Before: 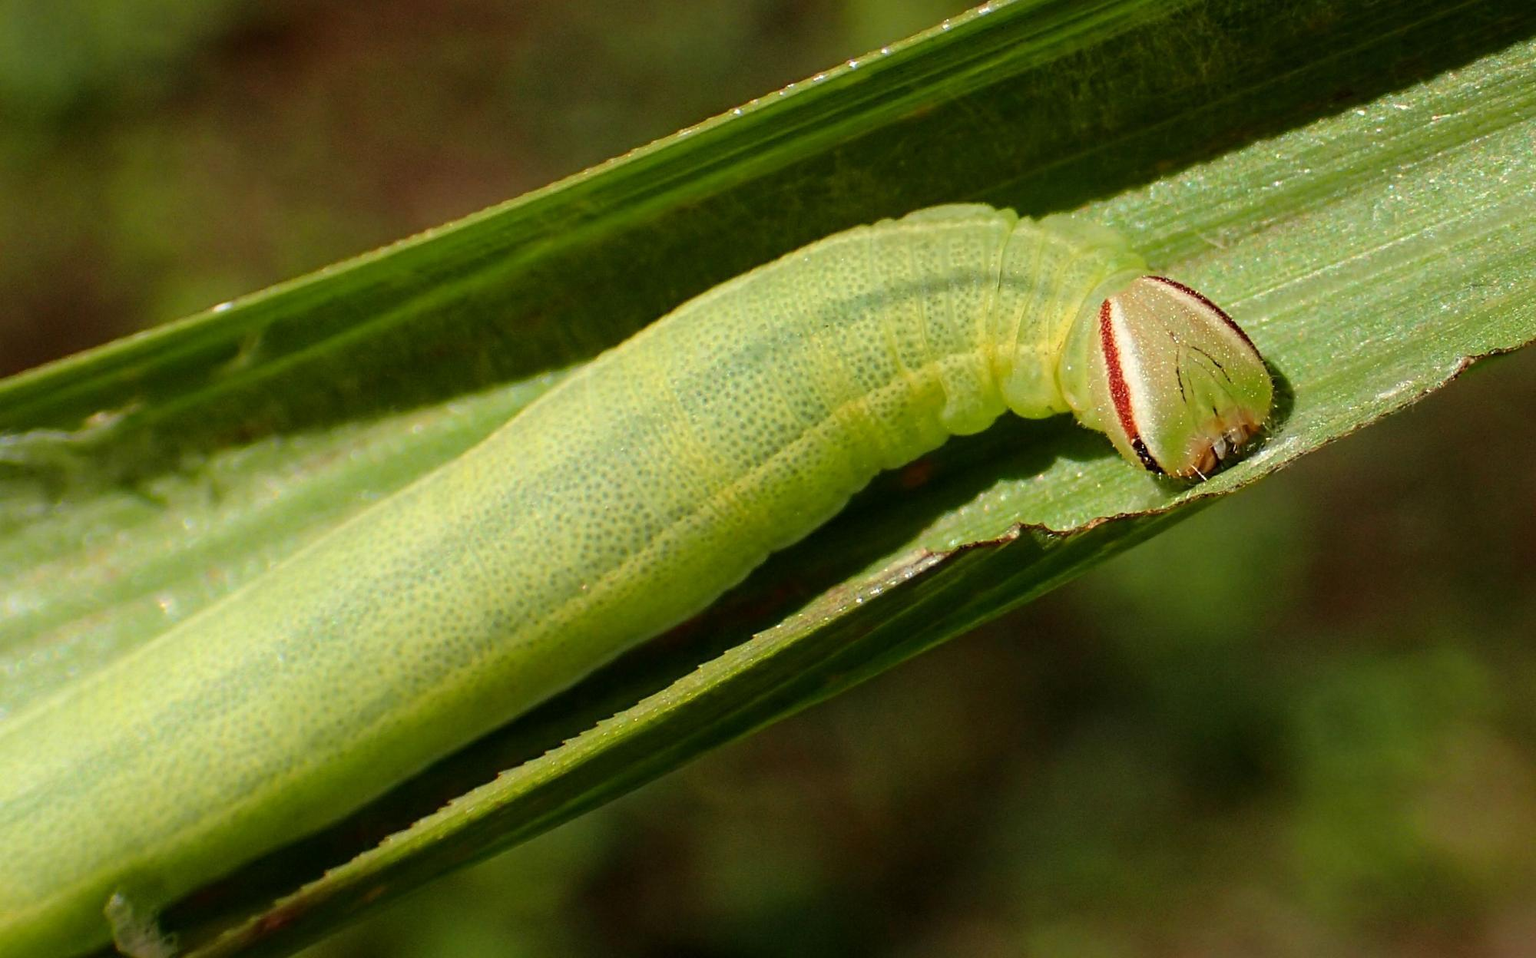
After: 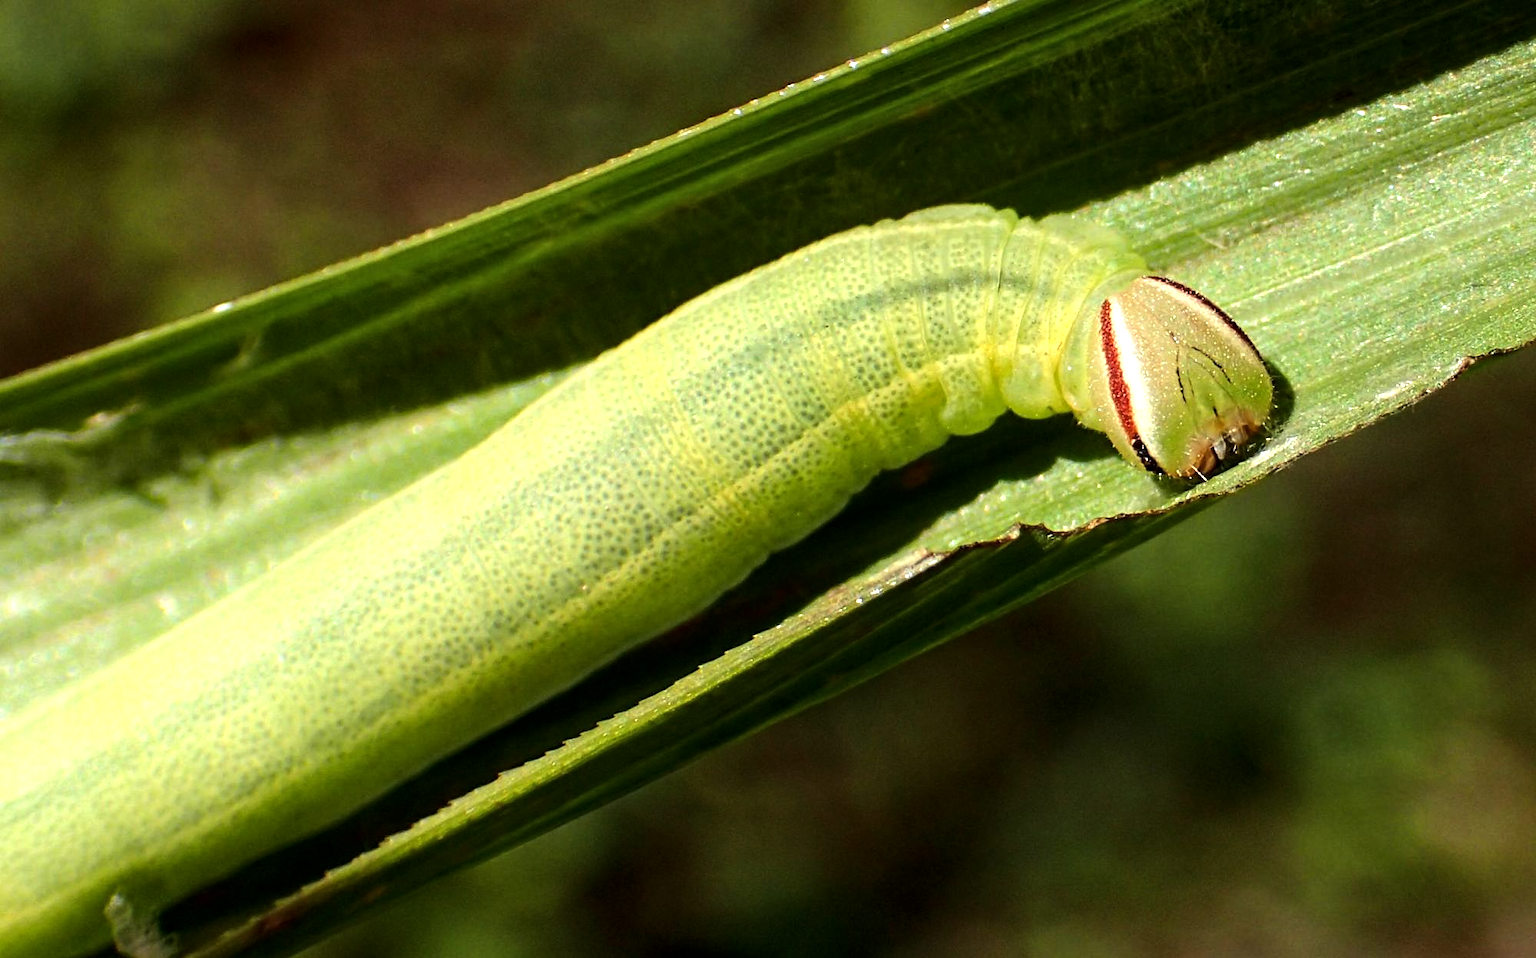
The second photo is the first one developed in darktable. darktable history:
tone equalizer: -8 EV -0.76 EV, -7 EV -0.712 EV, -6 EV -0.607 EV, -5 EV -0.417 EV, -3 EV 0.395 EV, -2 EV 0.6 EV, -1 EV 0.7 EV, +0 EV 0.724 EV, edges refinement/feathering 500, mask exposure compensation -1.57 EV, preserve details no
local contrast: highlights 100%, shadows 102%, detail 119%, midtone range 0.2
